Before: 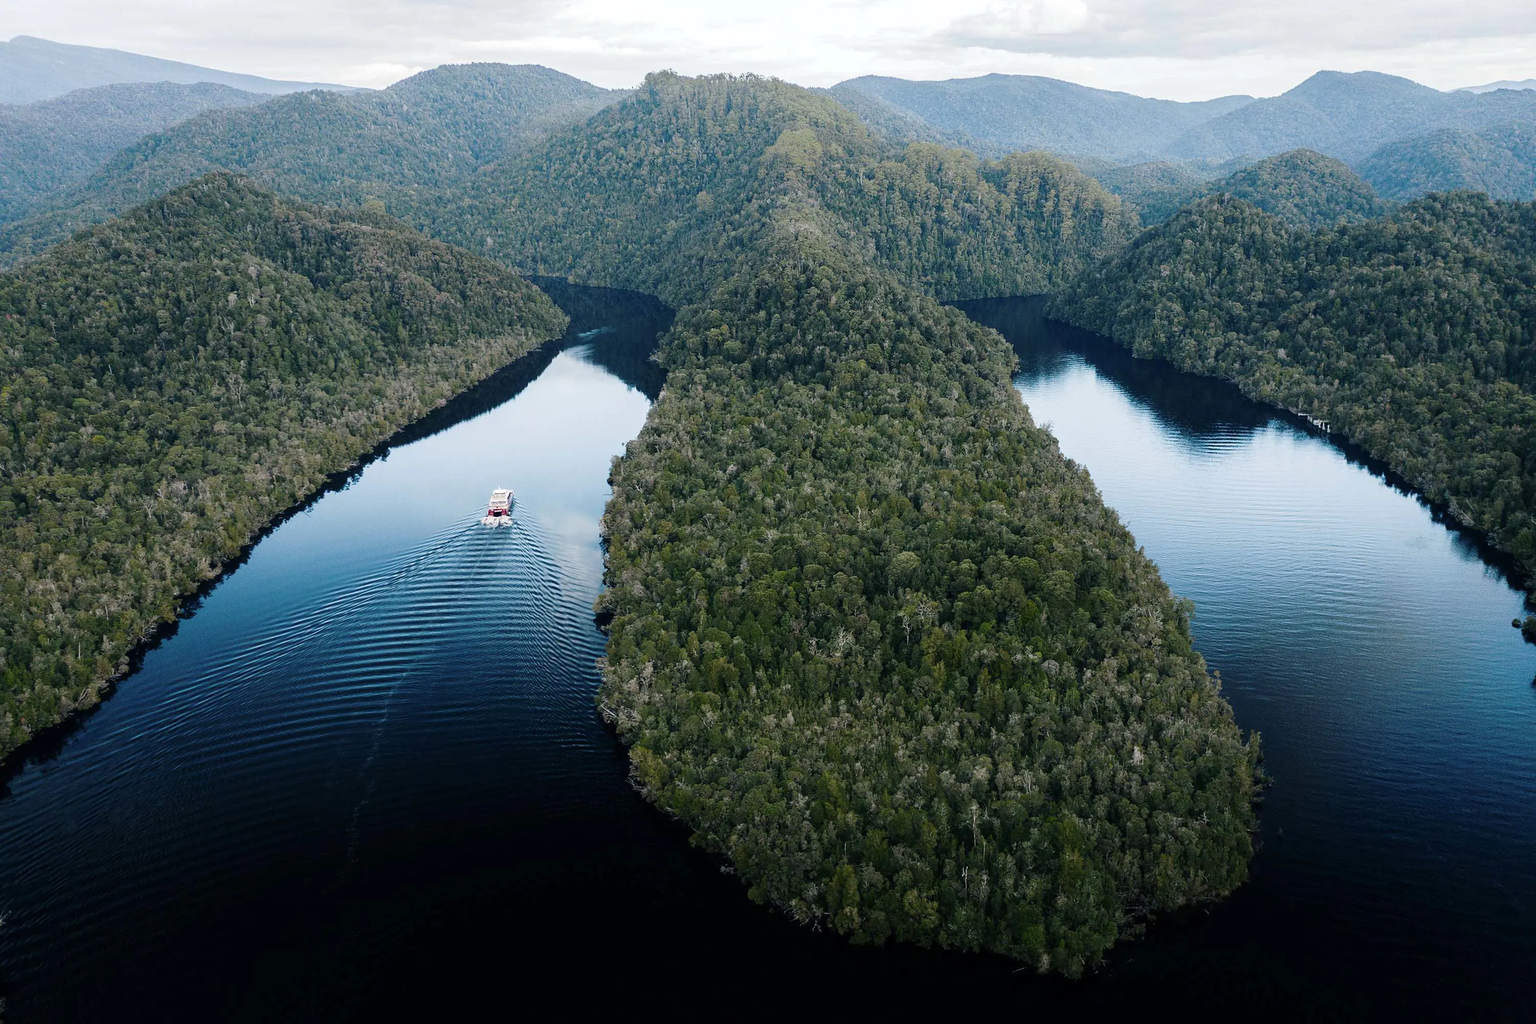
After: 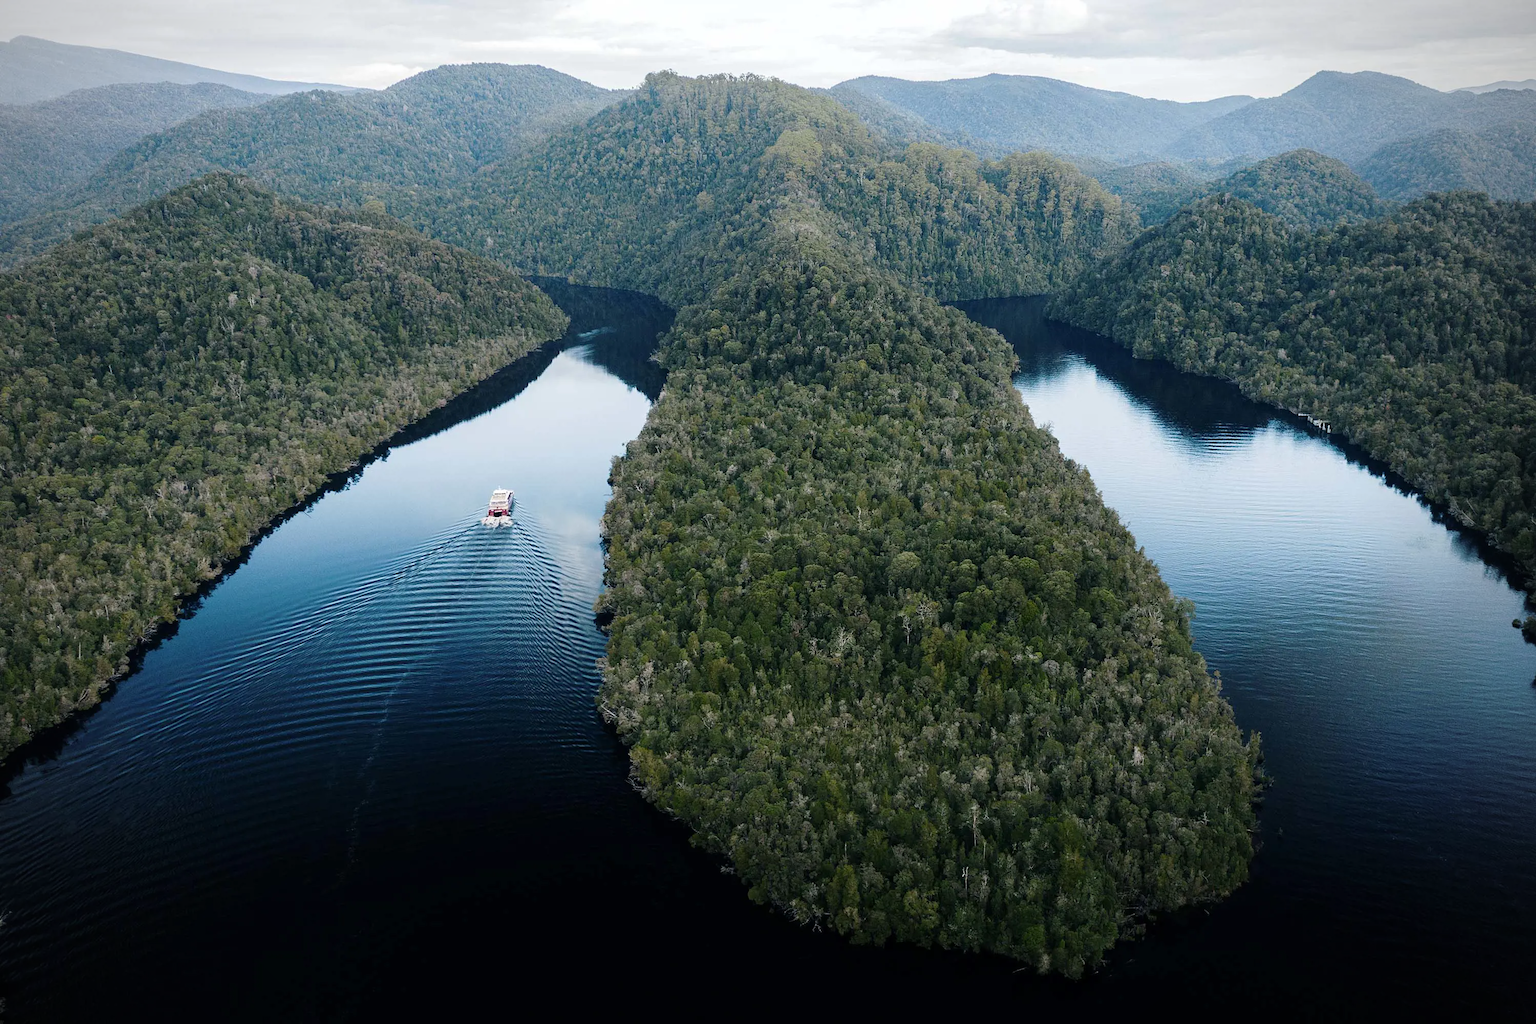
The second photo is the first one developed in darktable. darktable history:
vignetting: fall-off start 79.73%, center (-0.033, -0.04), unbound false
